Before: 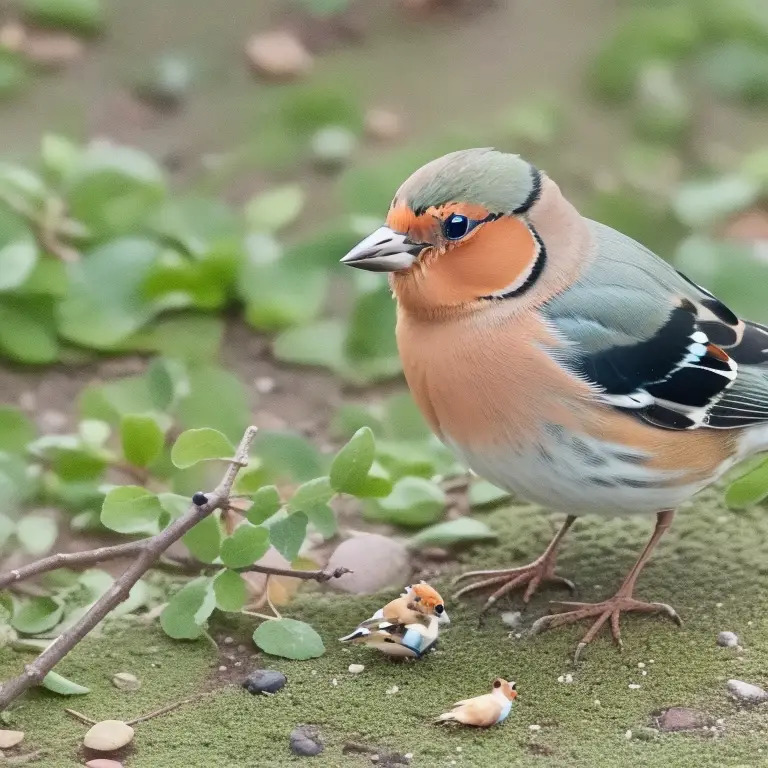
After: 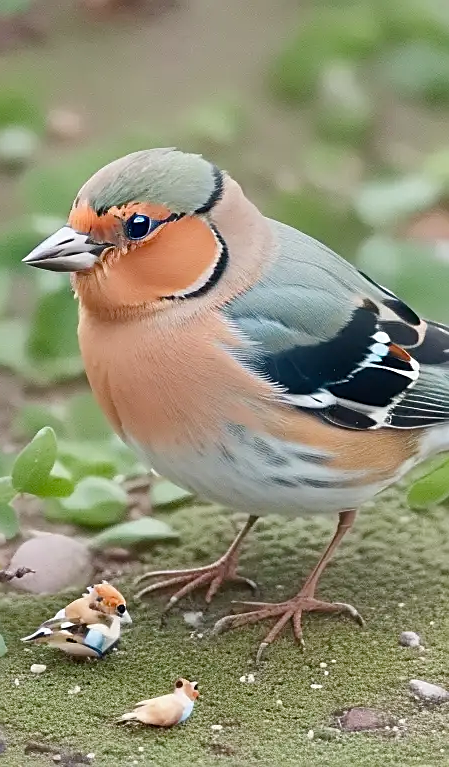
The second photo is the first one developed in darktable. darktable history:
crop: left 41.484%
color balance rgb: perceptual saturation grading › global saturation 0.123%, perceptual saturation grading › highlights -15.952%, perceptual saturation grading › shadows 25.839%, global vibrance 20%
sharpen: on, module defaults
